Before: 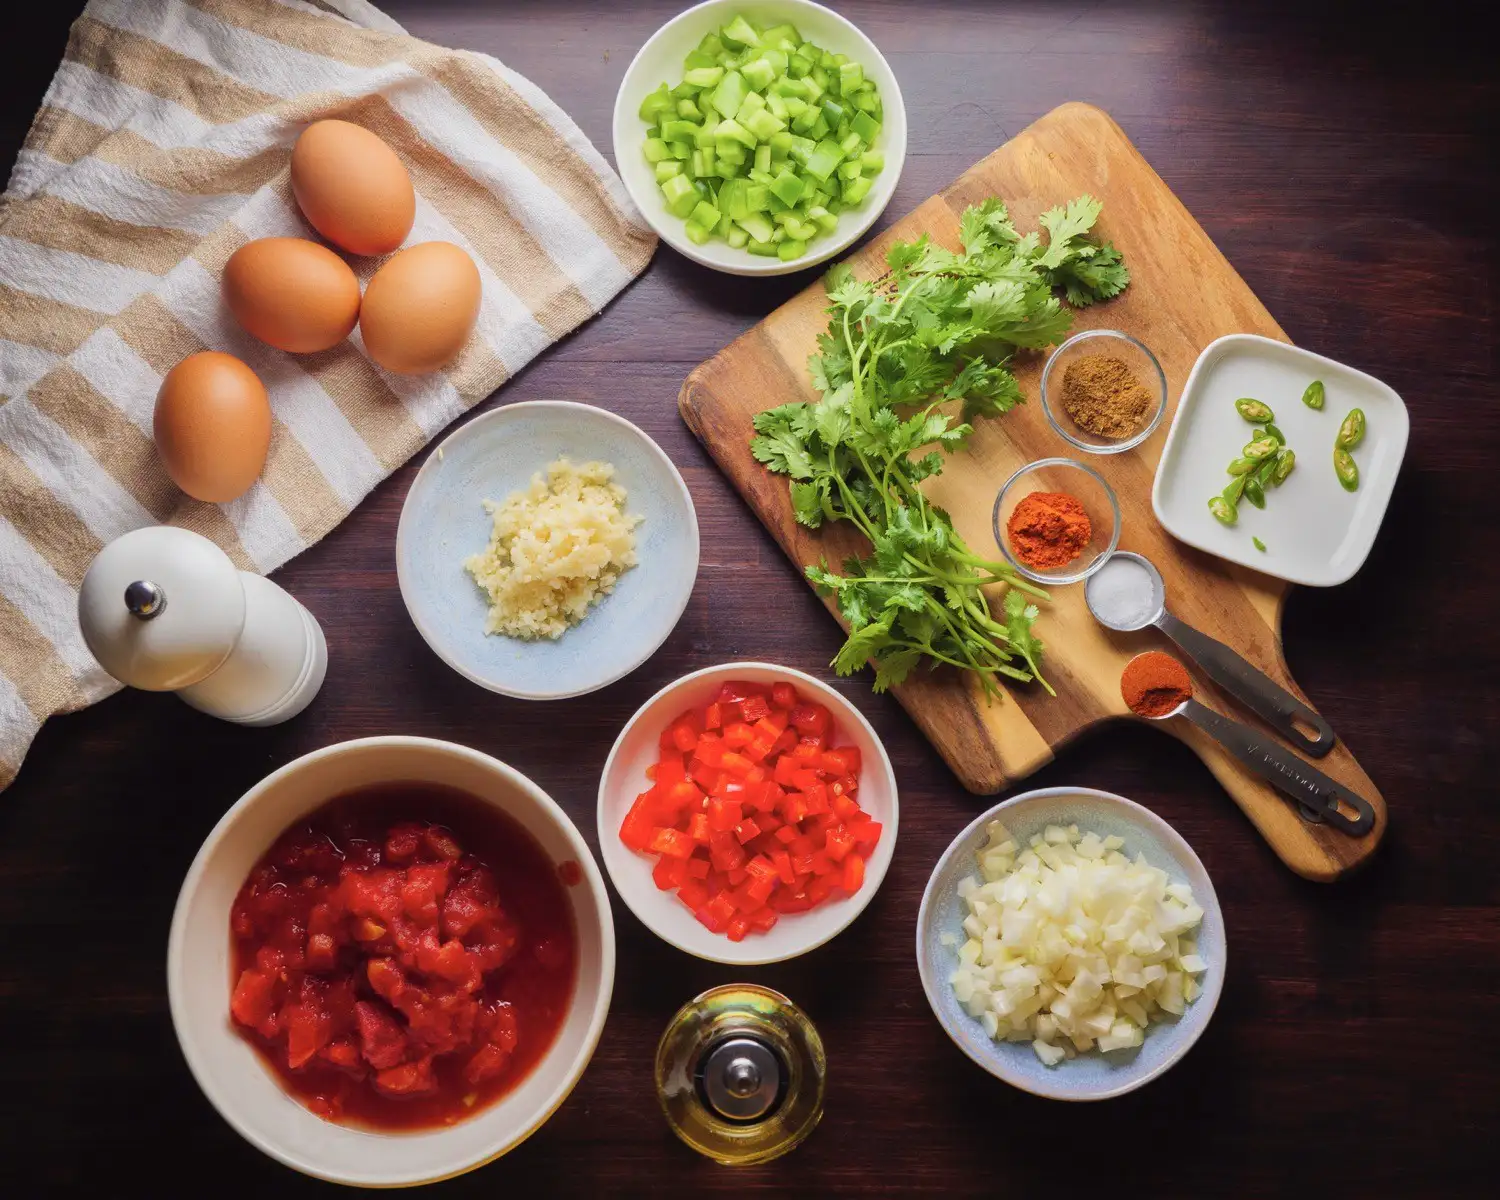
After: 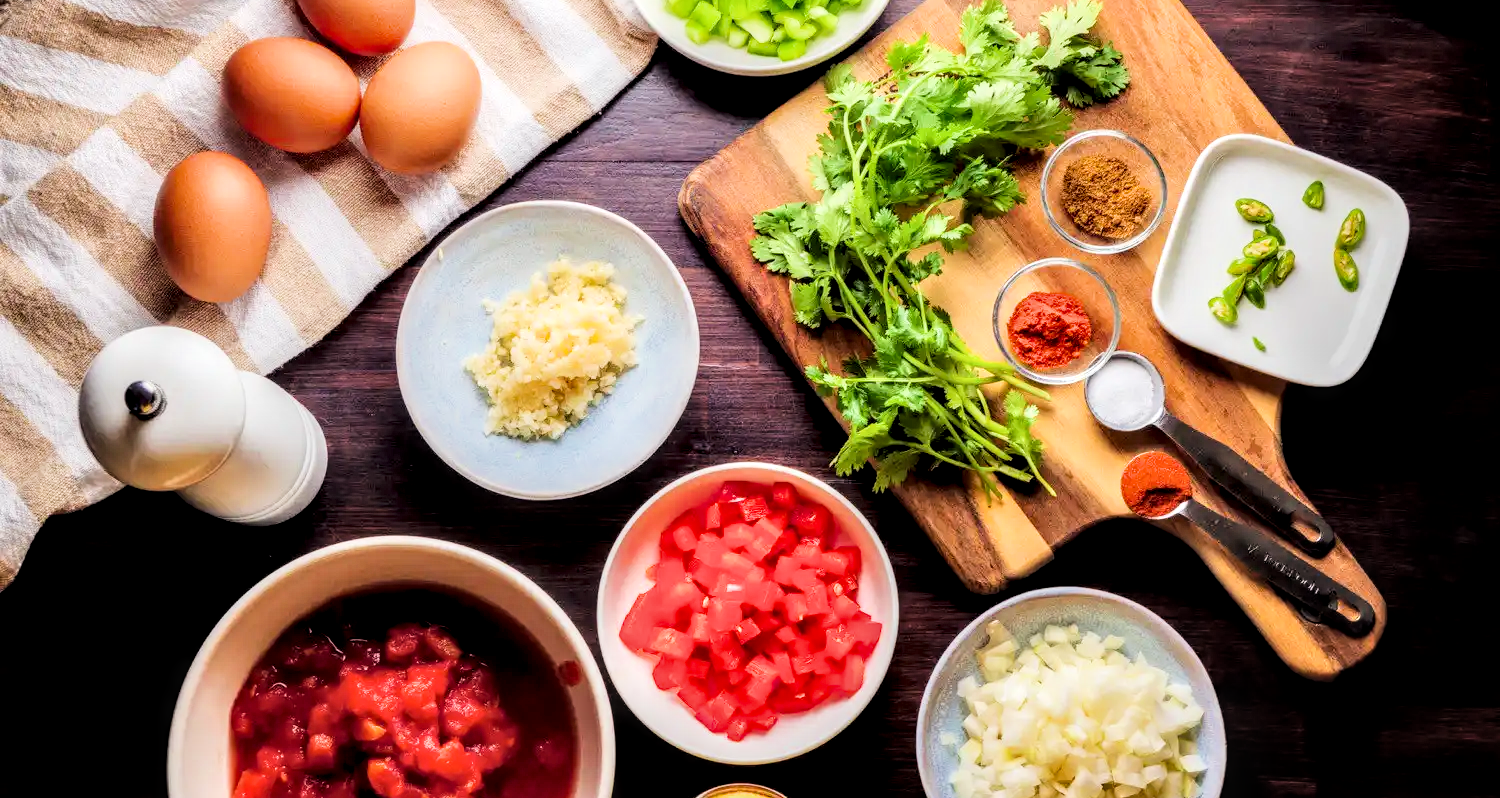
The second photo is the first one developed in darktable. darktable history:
local contrast: highlights 60%, shadows 60%, detail 160%
exposure: exposure 0.559 EV, compensate highlight preservation false
filmic rgb: black relative exposure -5 EV, hardness 2.88, contrast 1.4
crop: top 16.727%, bottom 16.727%
